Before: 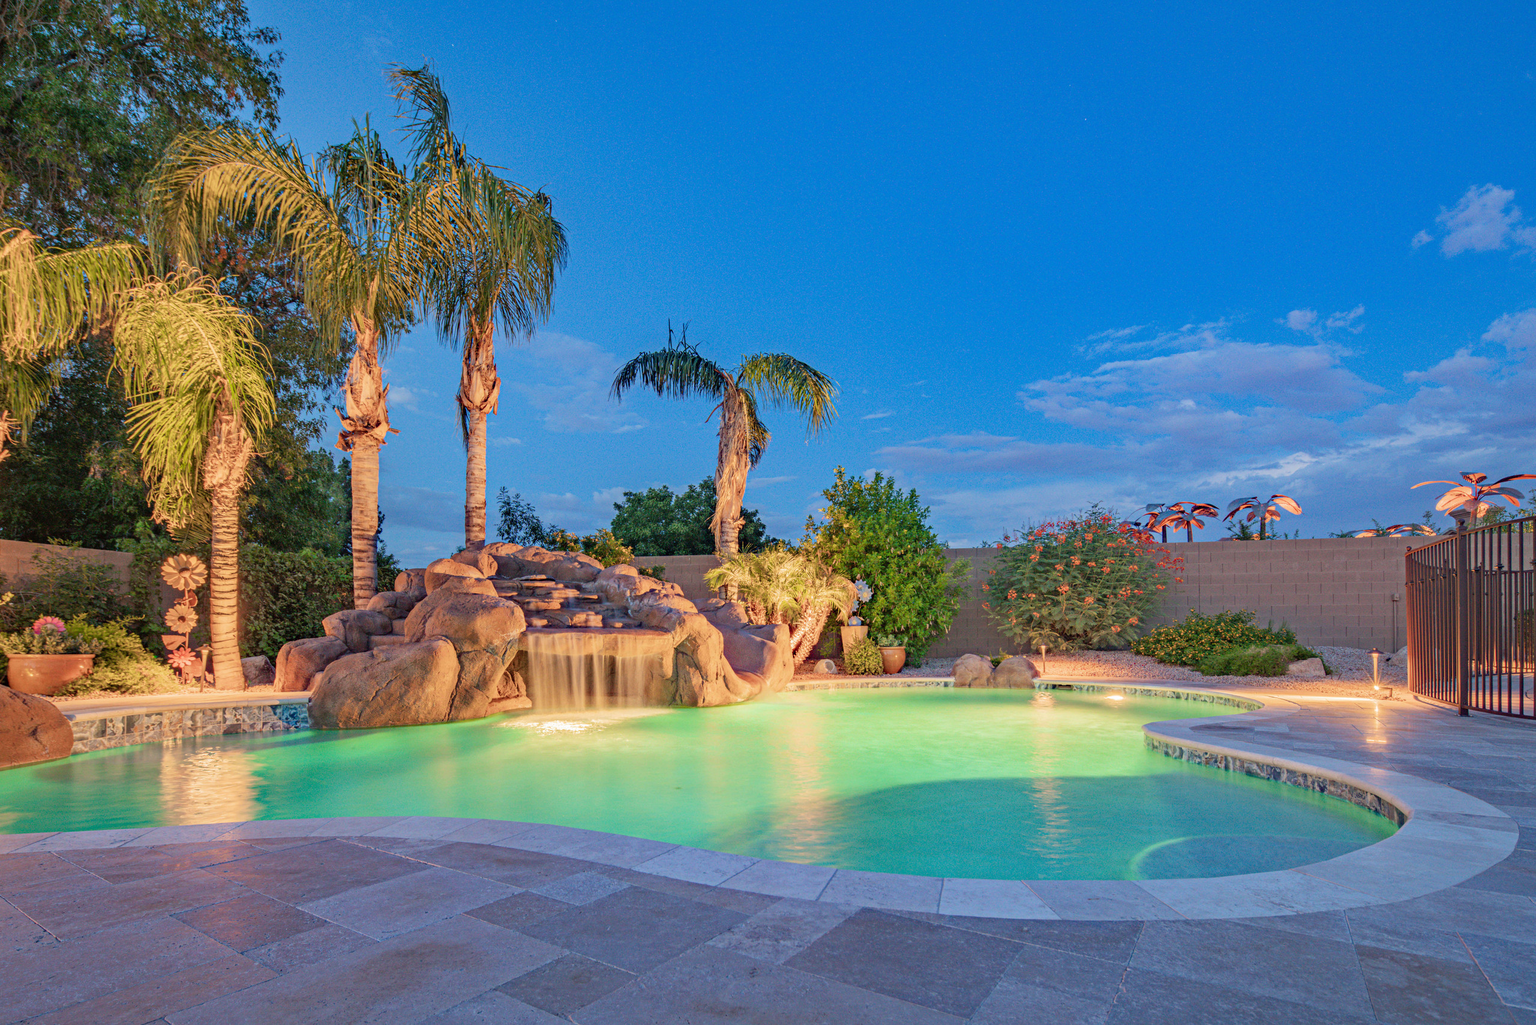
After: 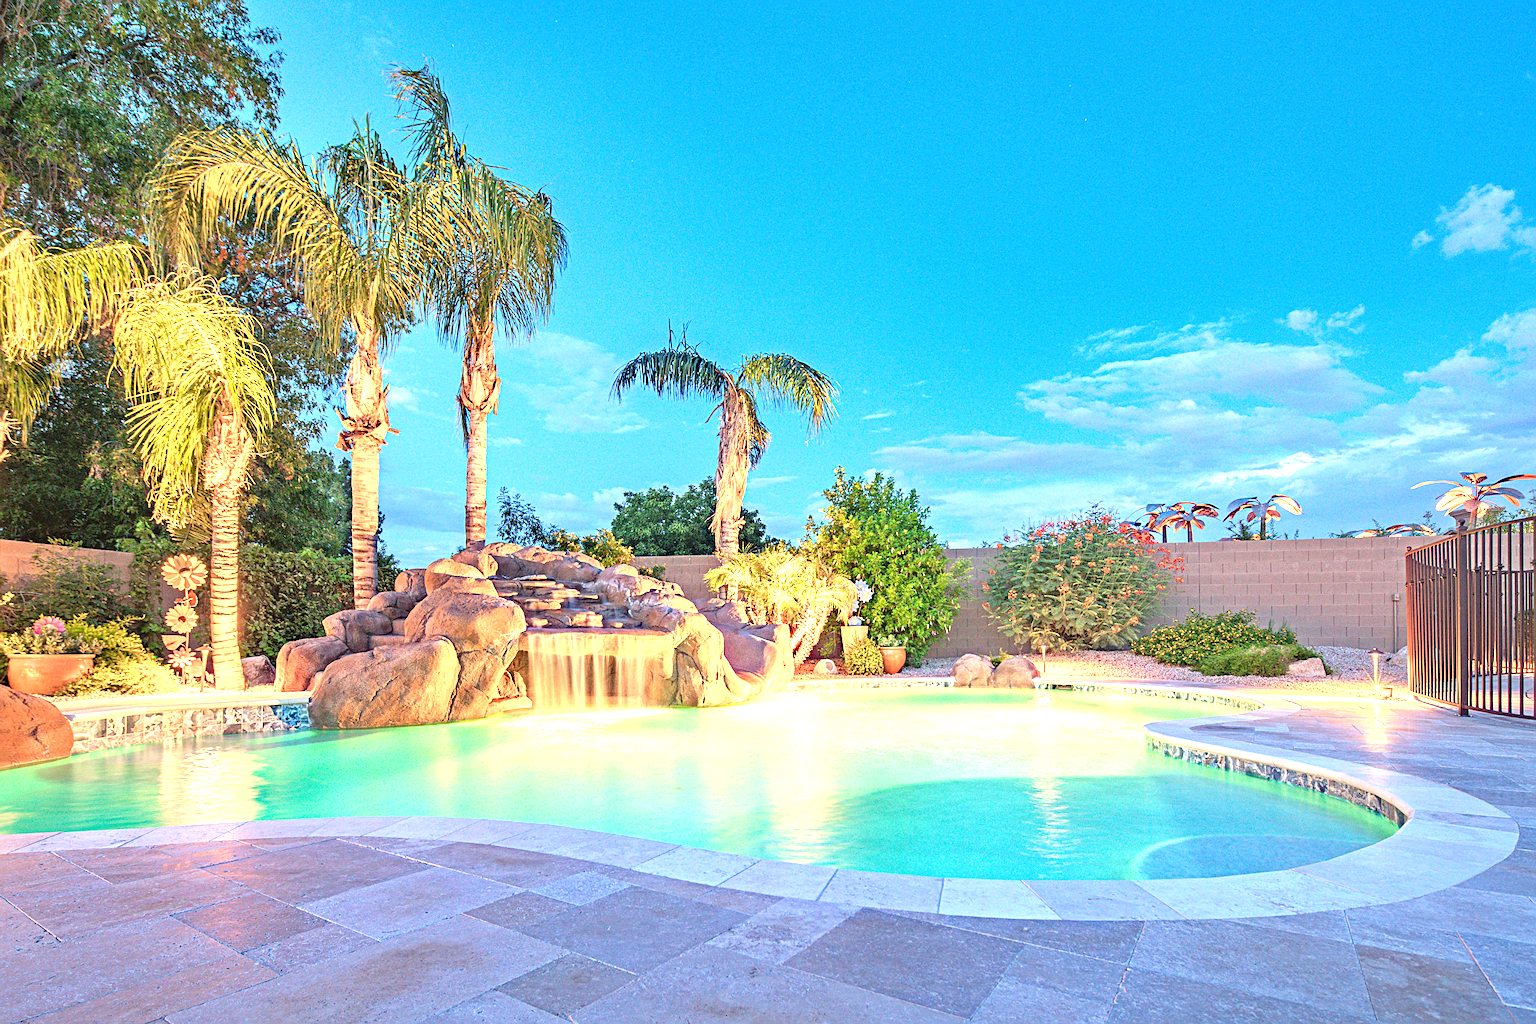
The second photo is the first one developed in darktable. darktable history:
sharpen: on, module defaults
exposure: black level correction 0, exposure 1.477 EV, compensate highlight preservation false
